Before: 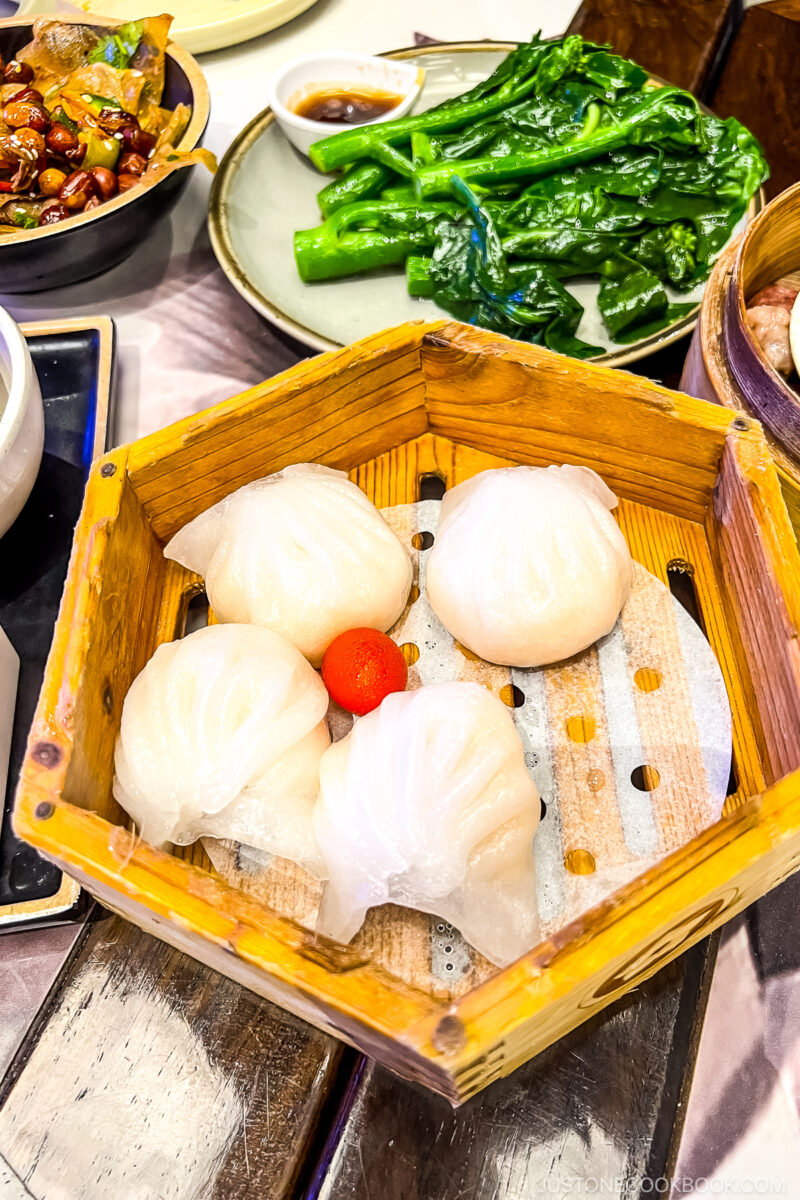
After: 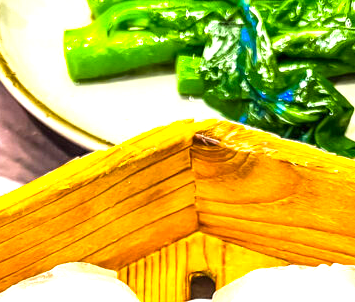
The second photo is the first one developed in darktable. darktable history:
crop: left 28.788%, top 16.792%, right 26.826%, bottom 58.01%
exposure: black level correction 0, exposure 1.001 EV, compensate exposure bias true, compensate highlight preservation false
color balance rgb: perceptual saturation grading › global saturation 30.834%, global vibrance 20%
